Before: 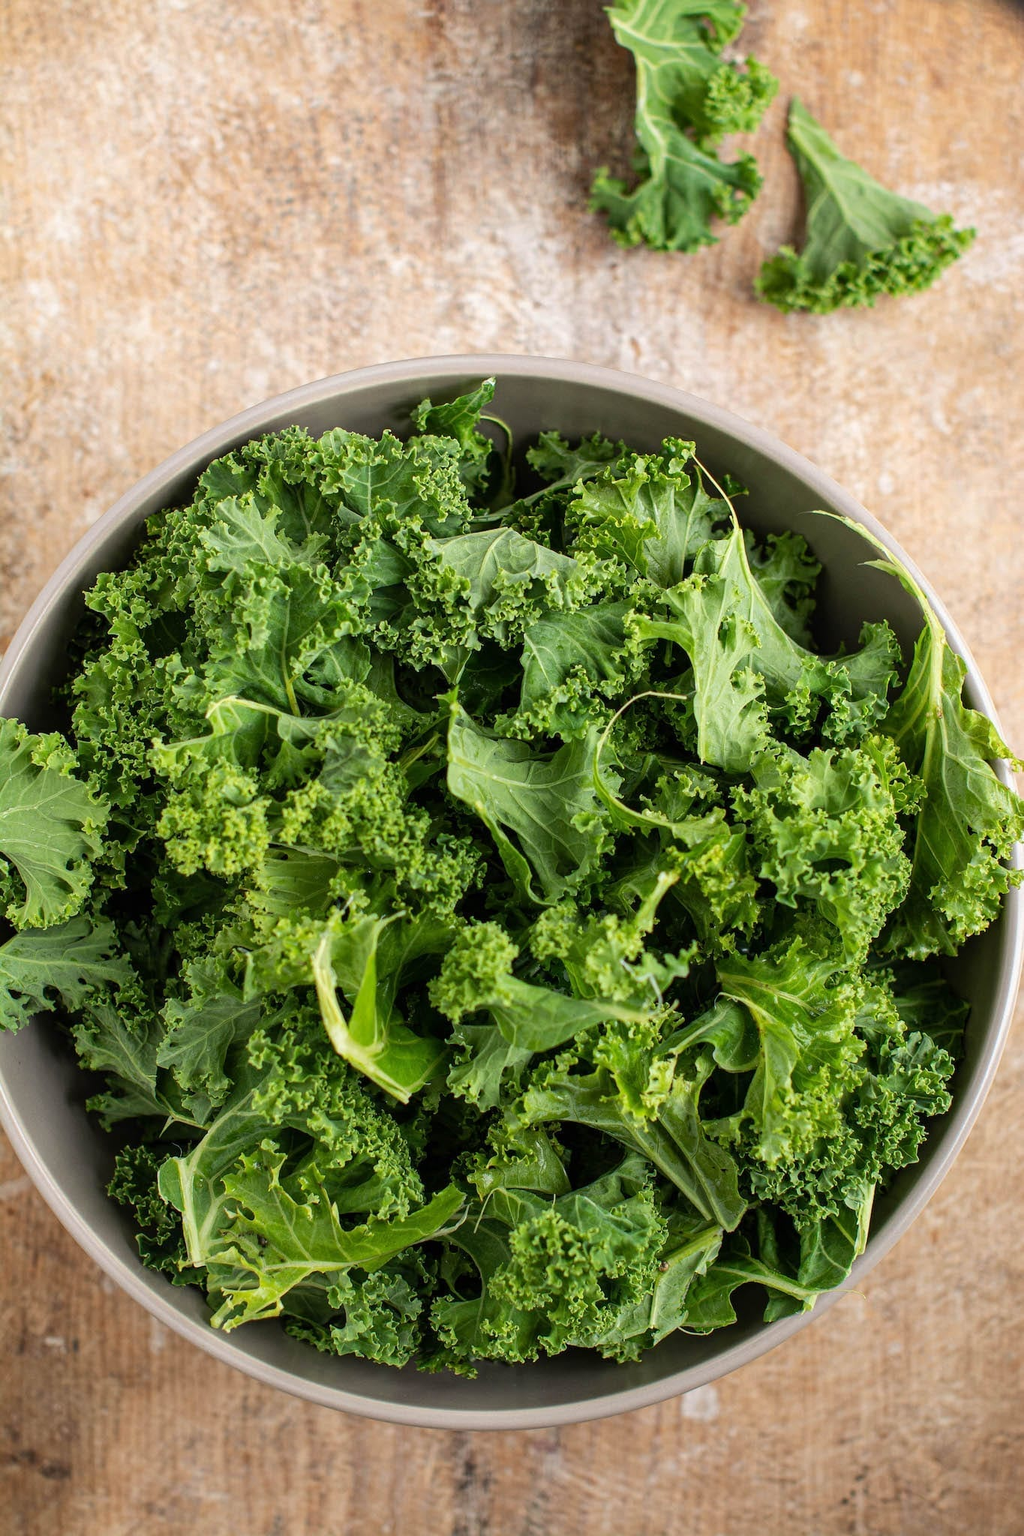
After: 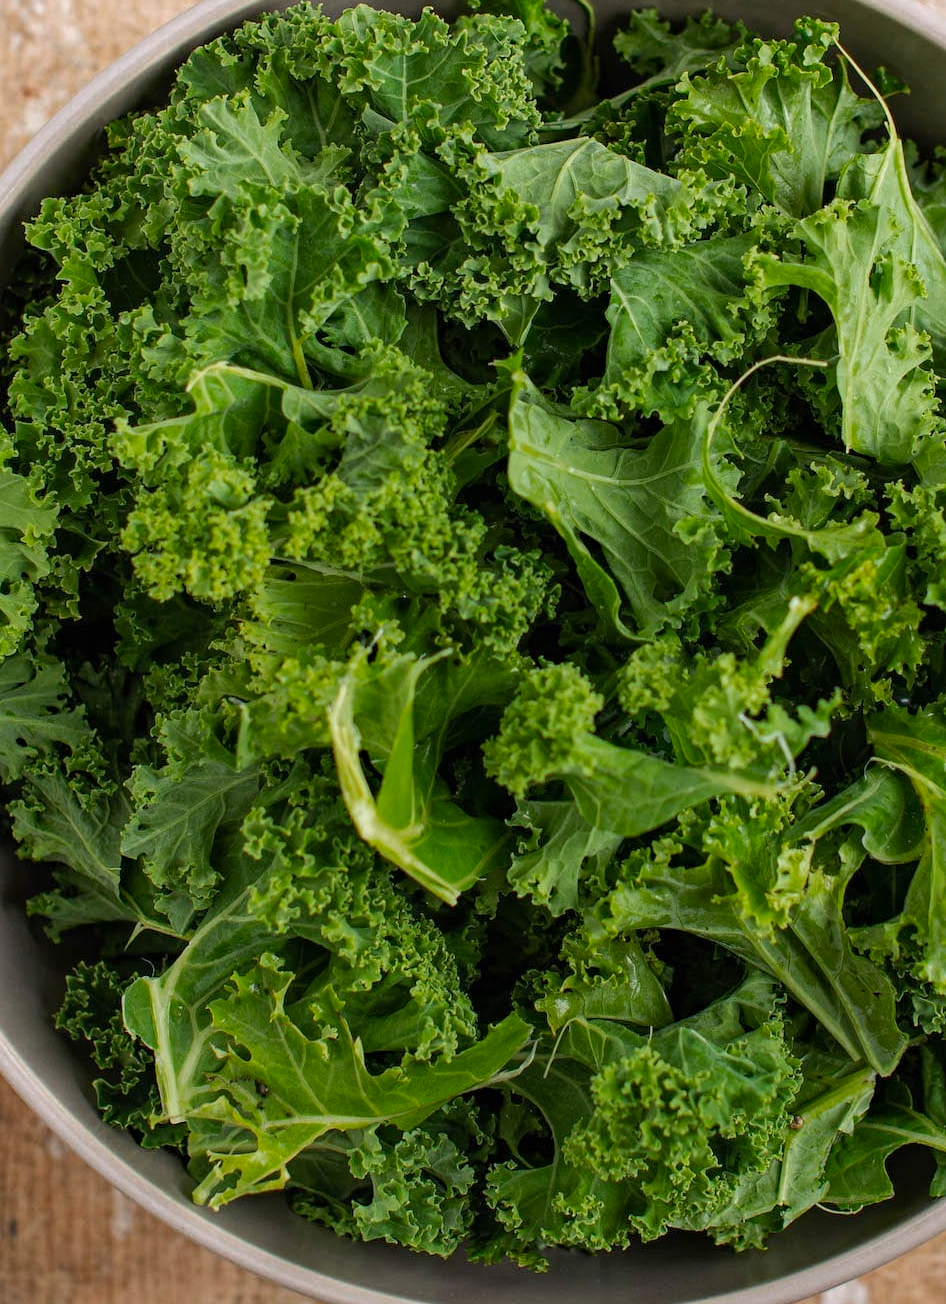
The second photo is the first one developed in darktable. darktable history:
crop: left 6.488%, top 27.668%, right 24.183%, bottom 8.656%
color zones: curves: ch0 [(0.203, 0.433) (0.607, 0.517) (0.697, 0.696) (0.705, 0.897)]
haze removal: compatibility mode true, adaptive false
